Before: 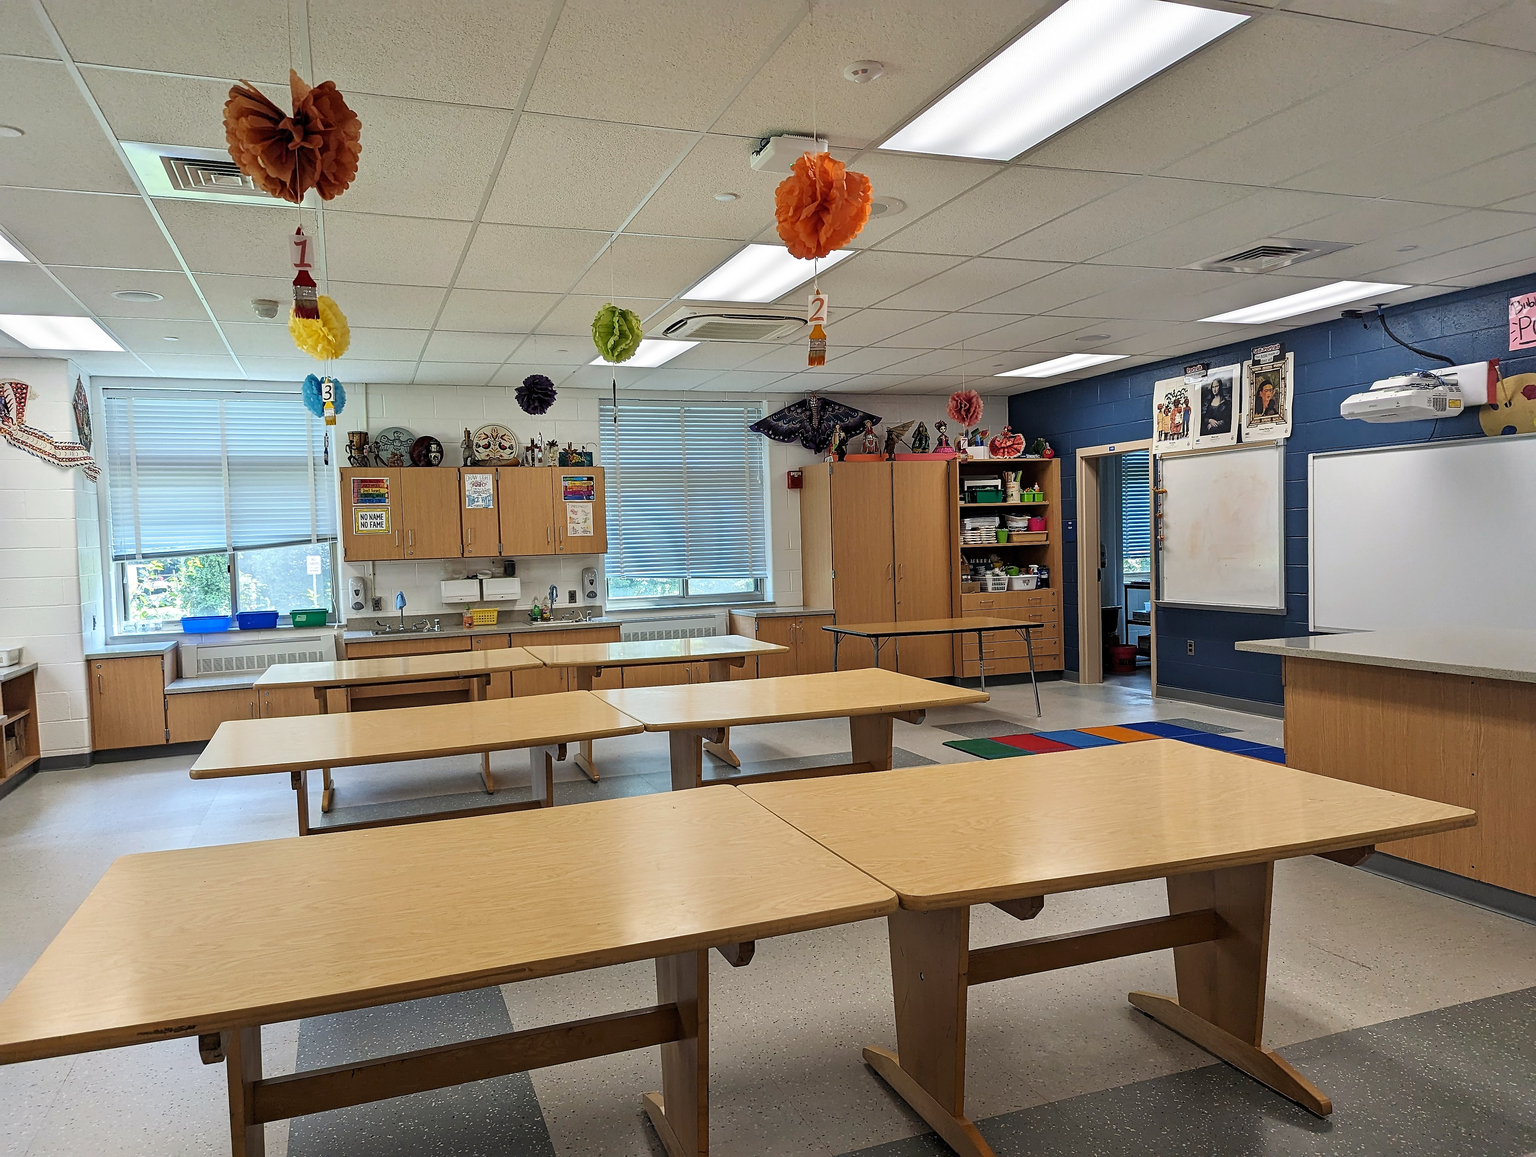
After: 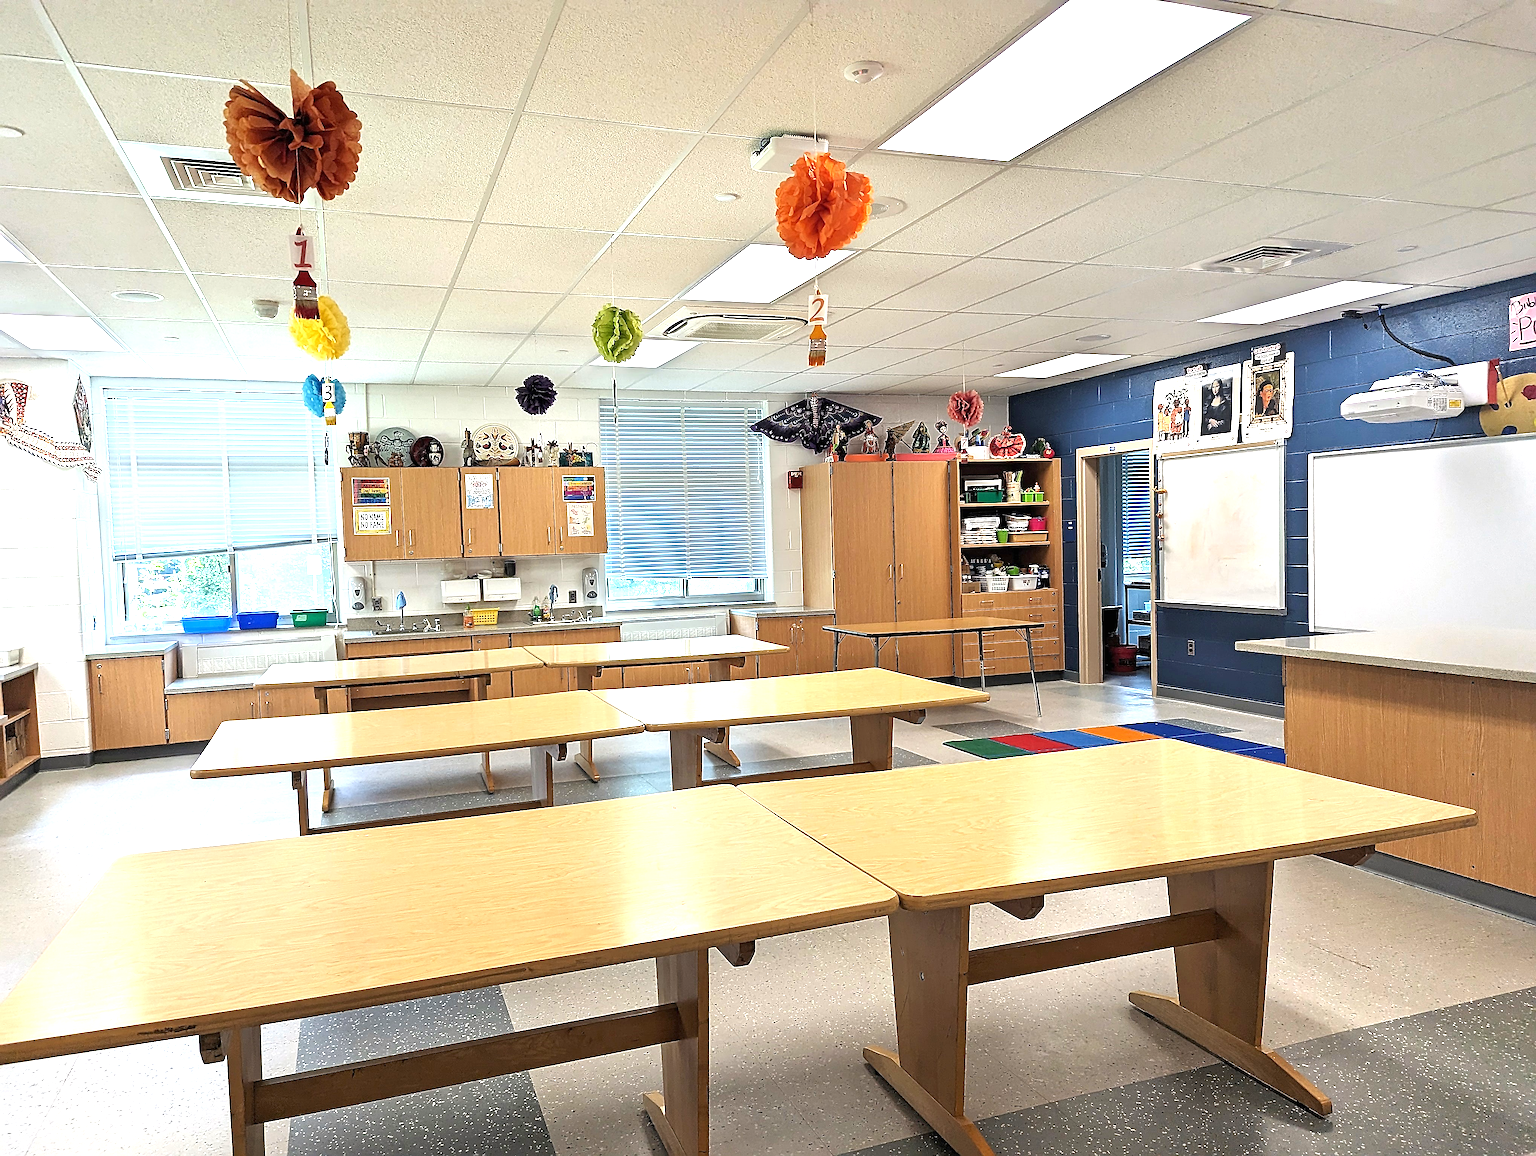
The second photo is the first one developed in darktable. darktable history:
sharpen: radius 2.195, amount 0.386, threshold 0.21
exposure: black level correction 0, exposure 1.104 EV, compensate highlight preservation false
